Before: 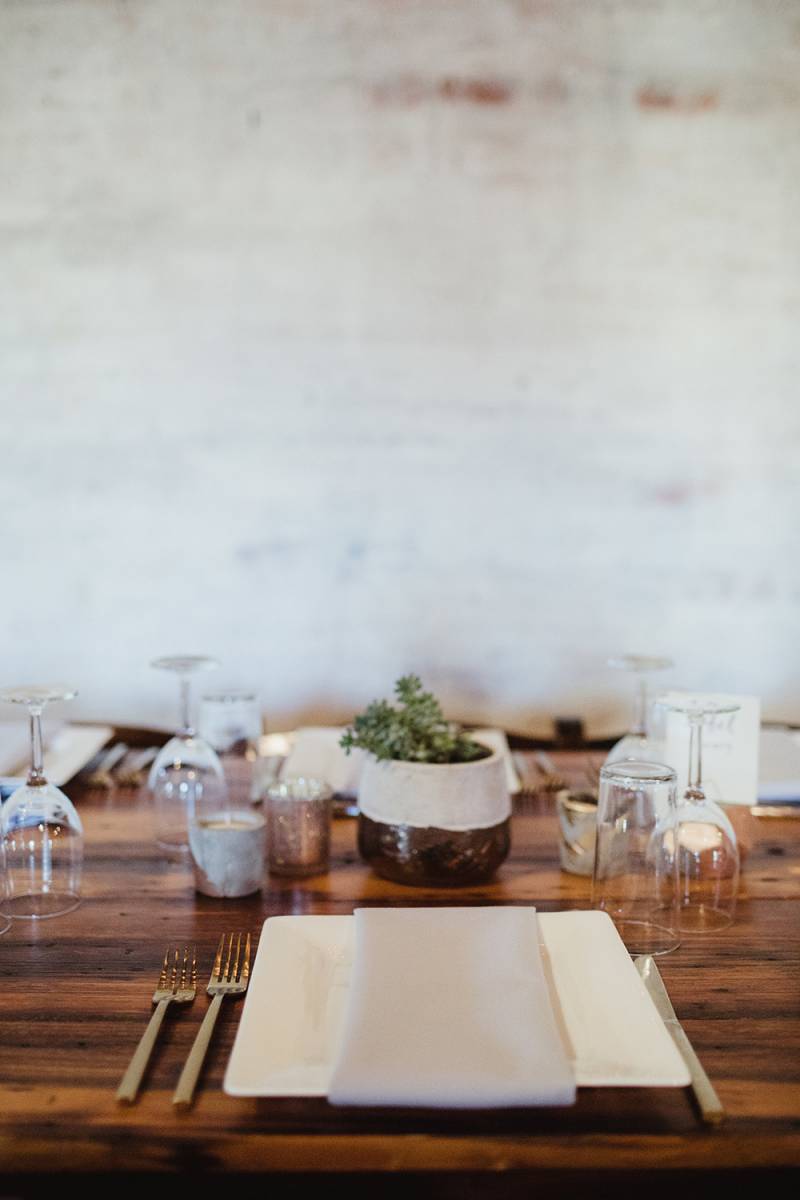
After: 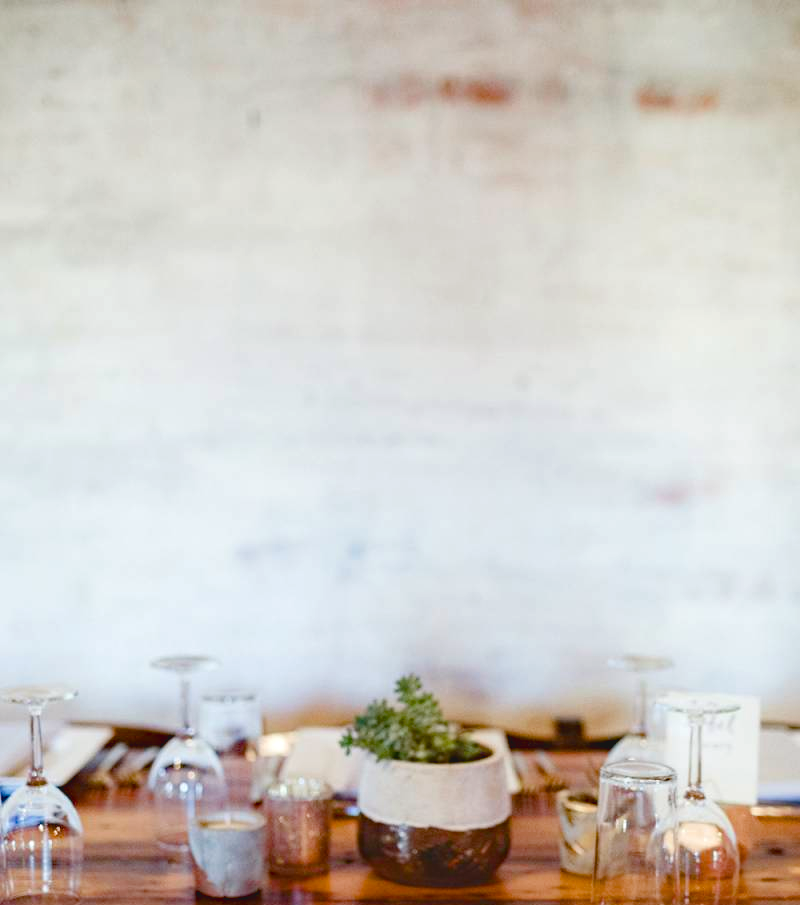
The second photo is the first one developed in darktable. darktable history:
crop: bottom 24.569%
exposure: black level correction 0, exposure 0.5 EV, compensate highlight preservation false
haze removal: strength 0.279, distance 0.248, compatibility mode true, adaptive false
color balance rgb: global offset › luminance 0.511%, perceptual saturation grading › global saturation 20%, perceptual saturation grading › highlights -25.671%, perceptual saturation grading › shadows 50.257%, contrast -9.797%
